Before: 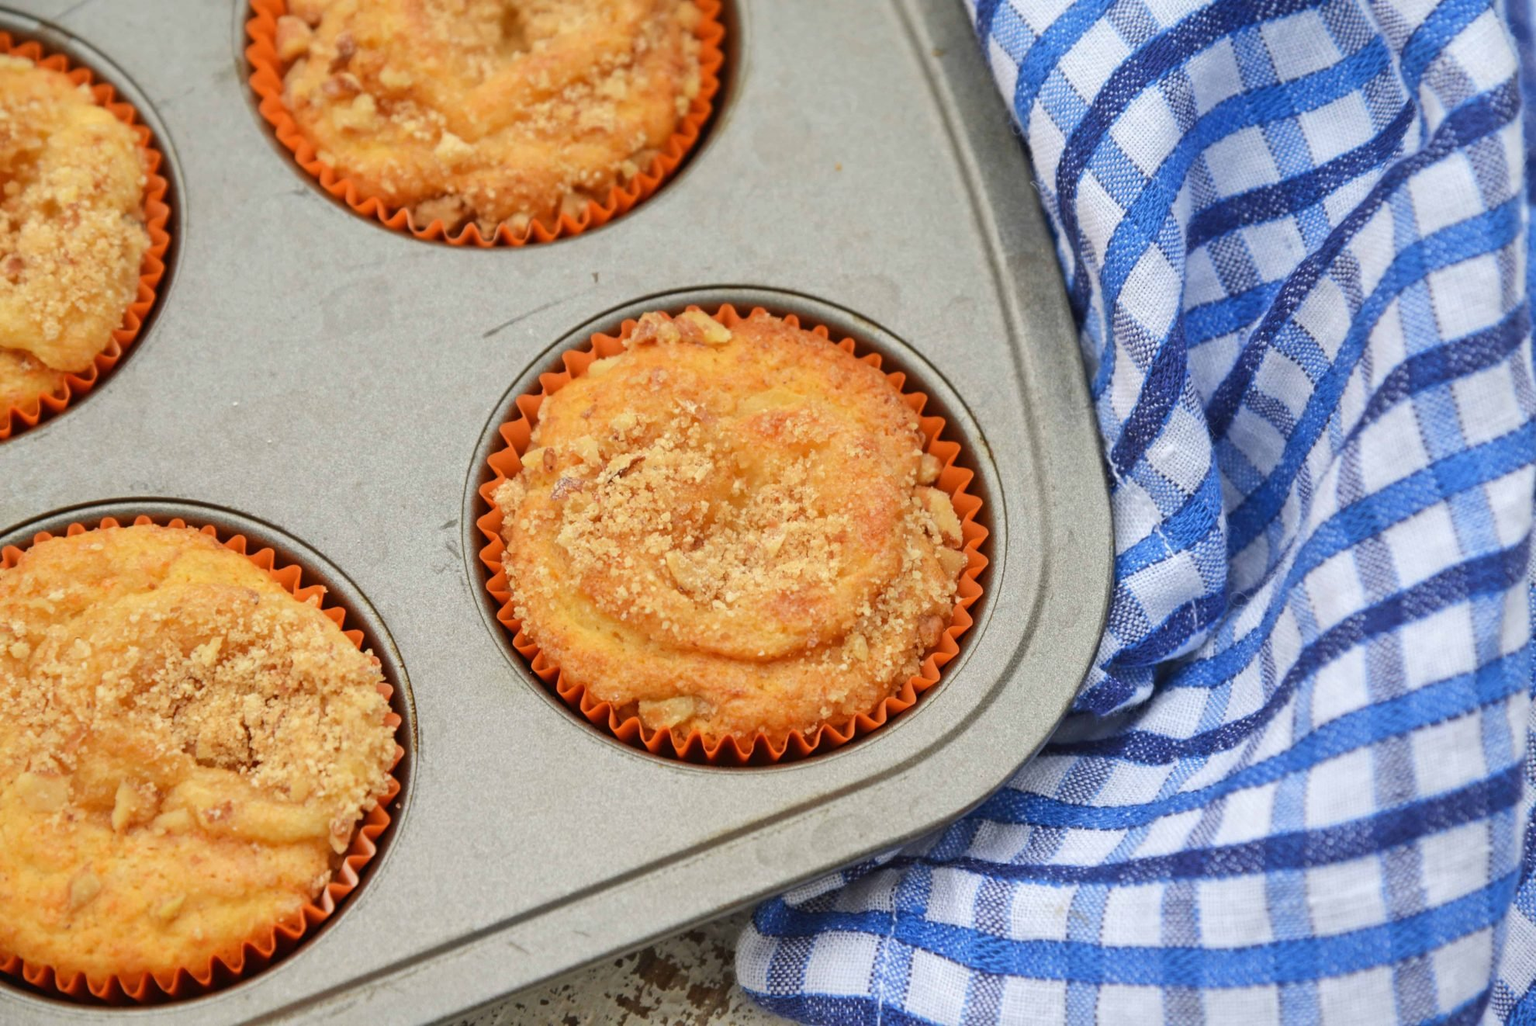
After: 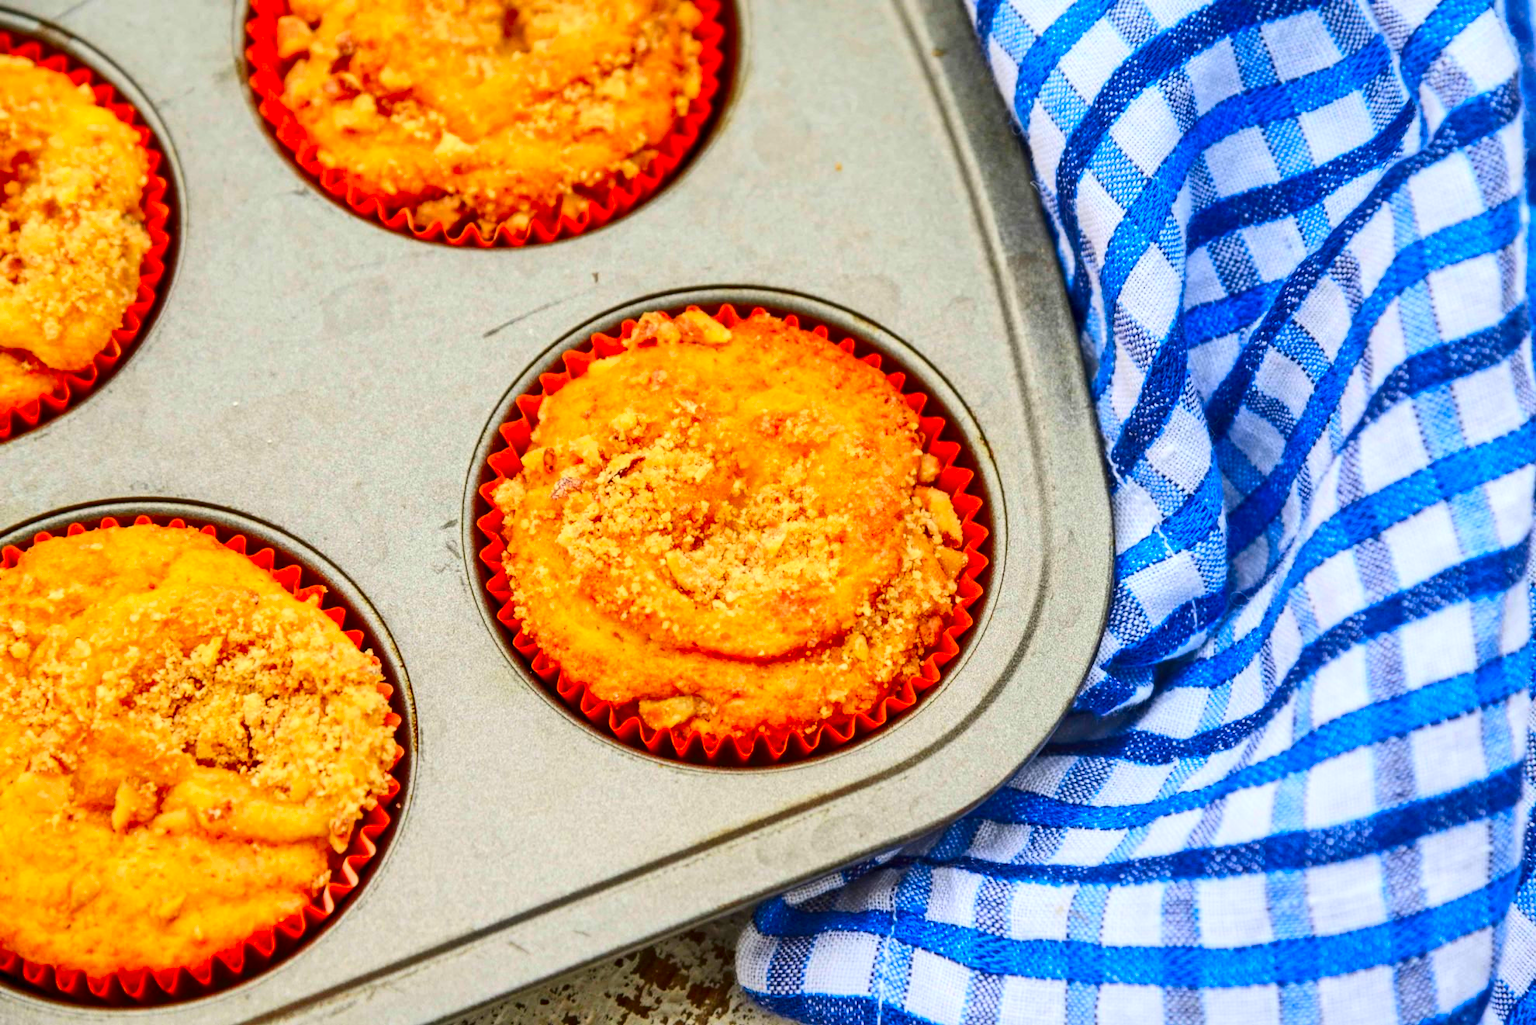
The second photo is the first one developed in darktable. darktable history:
local contrast: on, module defaults
contrast brightness saturation: contrast 0.268, brightness 0.023, saturation 0.874
